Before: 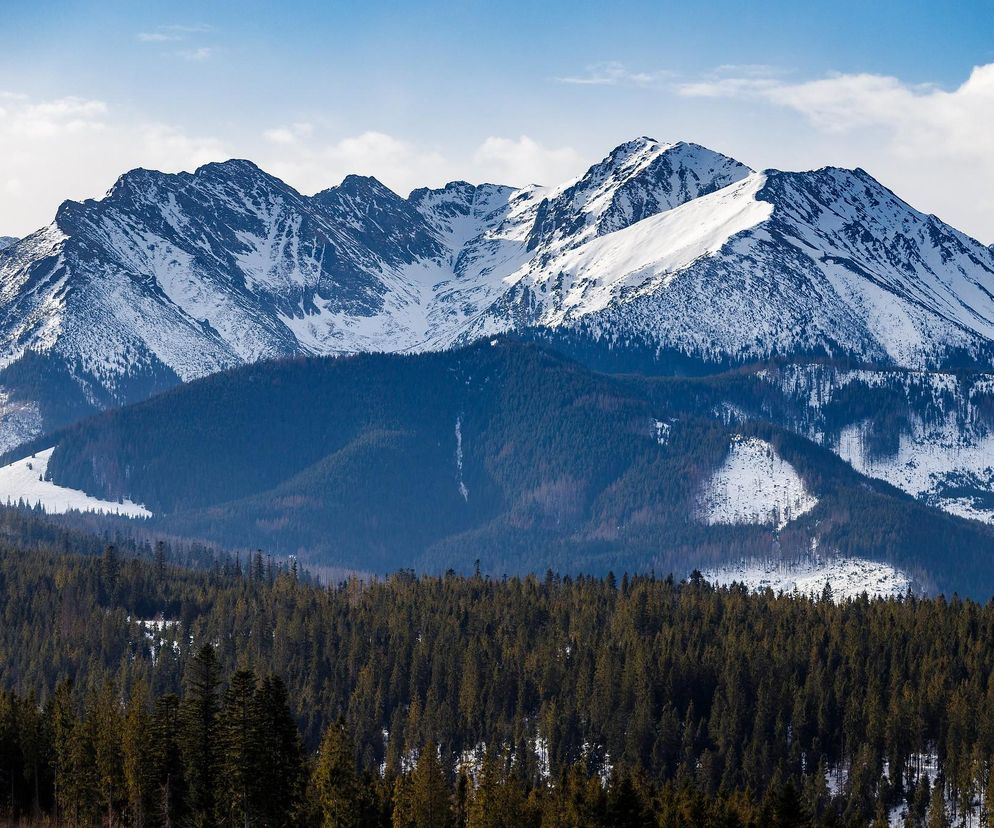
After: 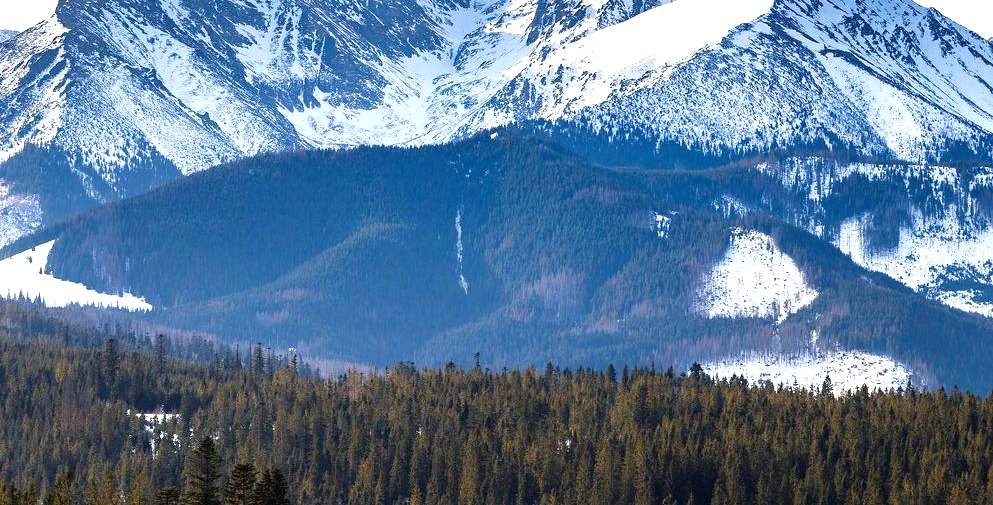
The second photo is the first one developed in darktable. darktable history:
exposure: black level correction 0, exposure 1.001 EV, compensate exposure bias true, compensate highlight preservation false
crop and rotate: top 25.044%, bottom 13.94%
